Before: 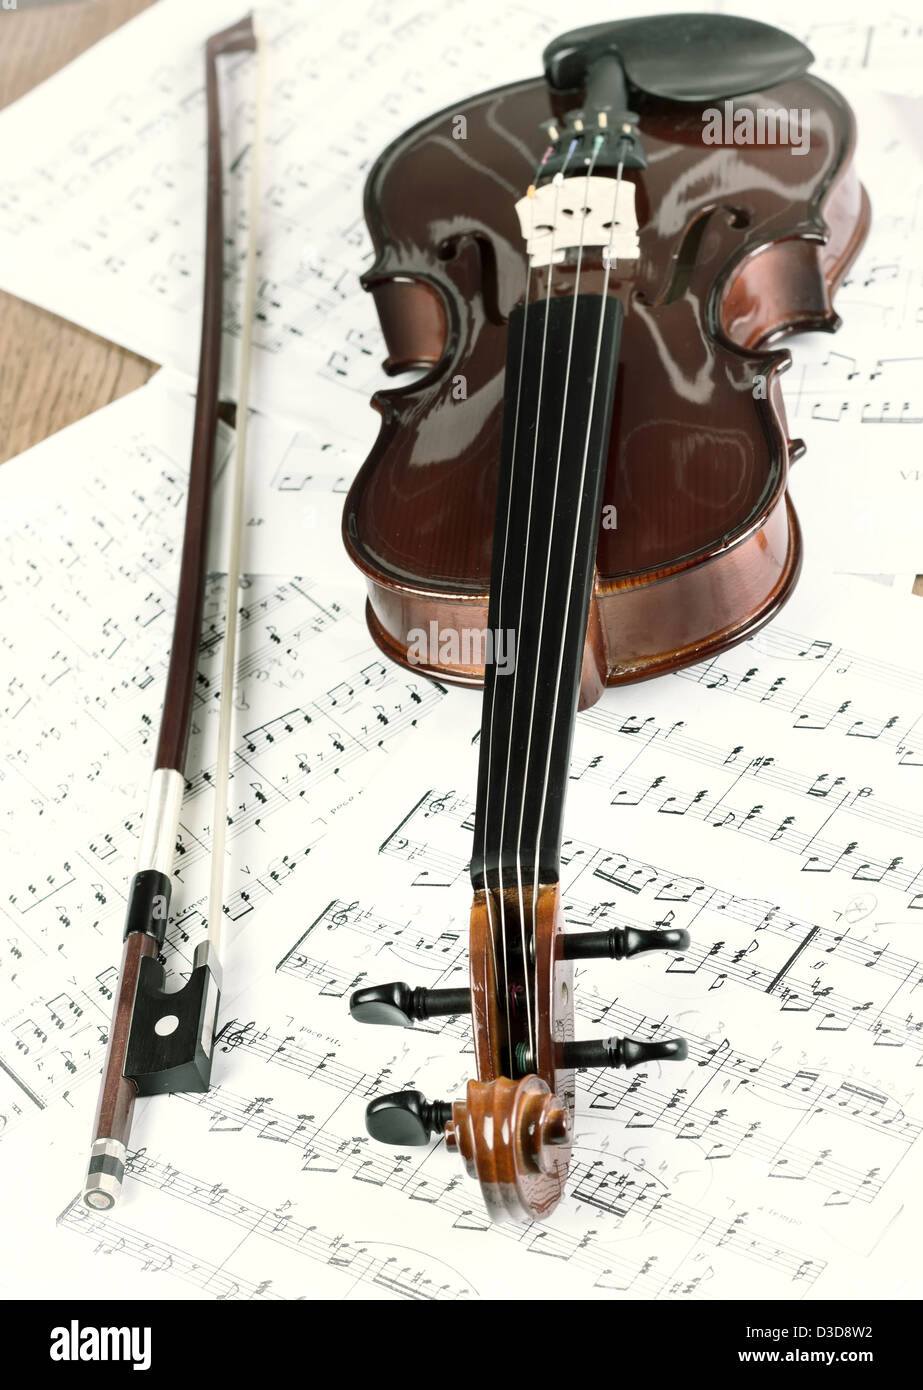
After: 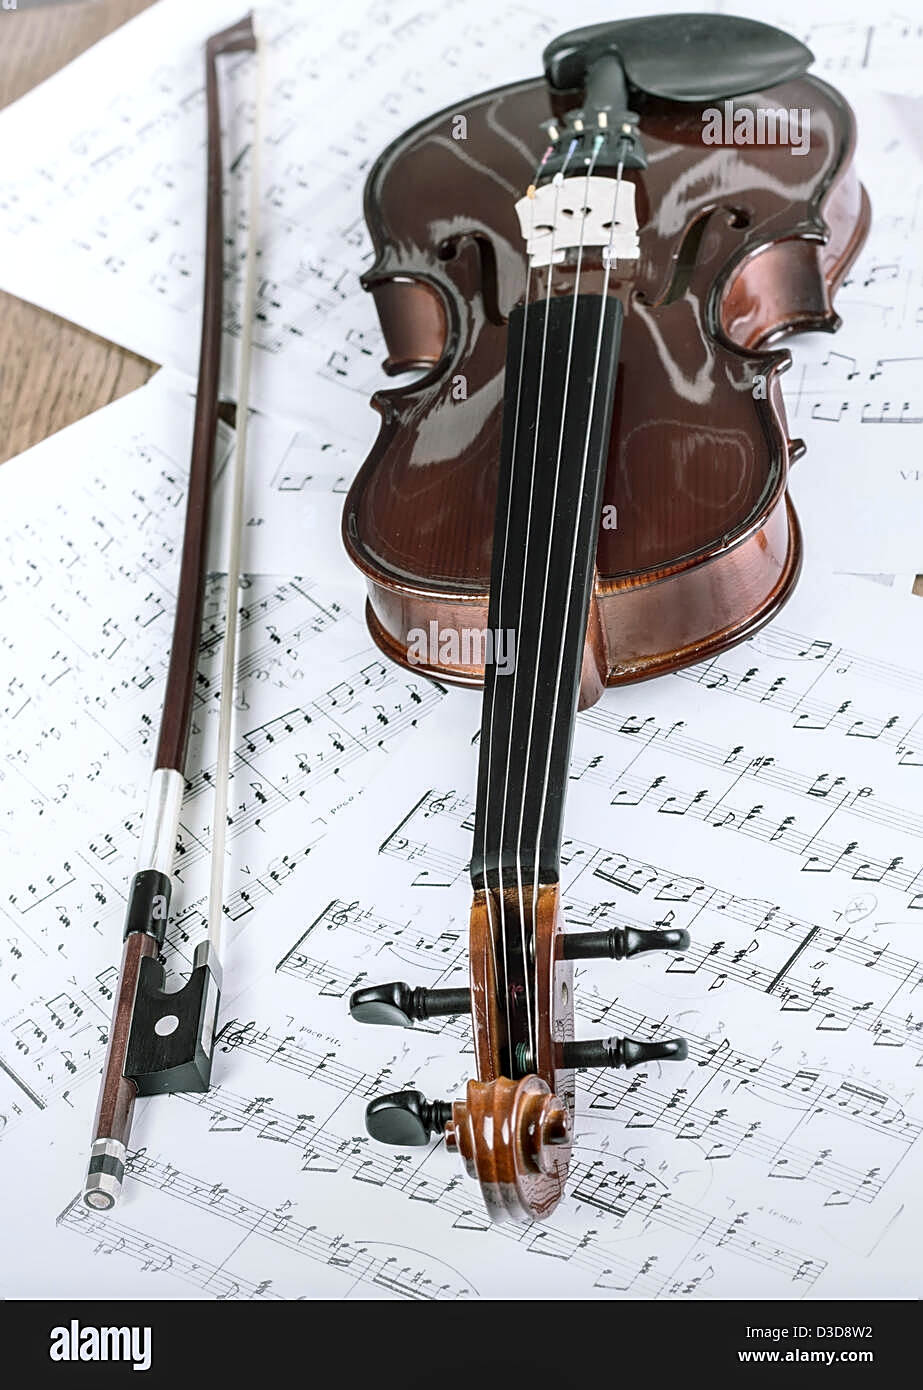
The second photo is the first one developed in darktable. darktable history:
sharpen: on, module defaults
local contrast: highlights 25%, detail 130%
color calibration: illuminant as shot in camera, x 0.358, y 0.373, temperature 4628.91 K
